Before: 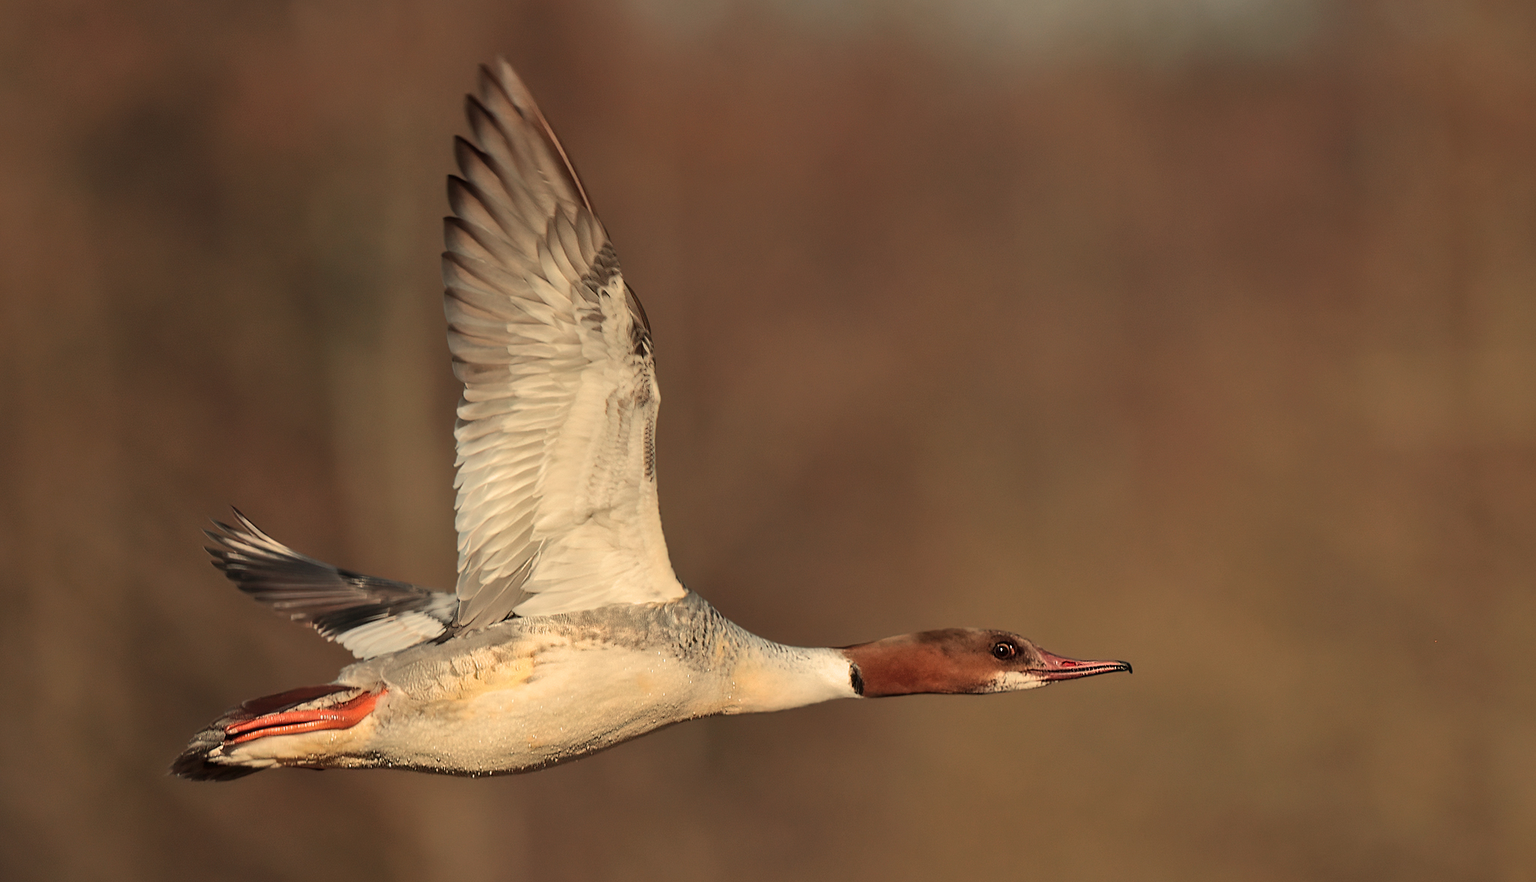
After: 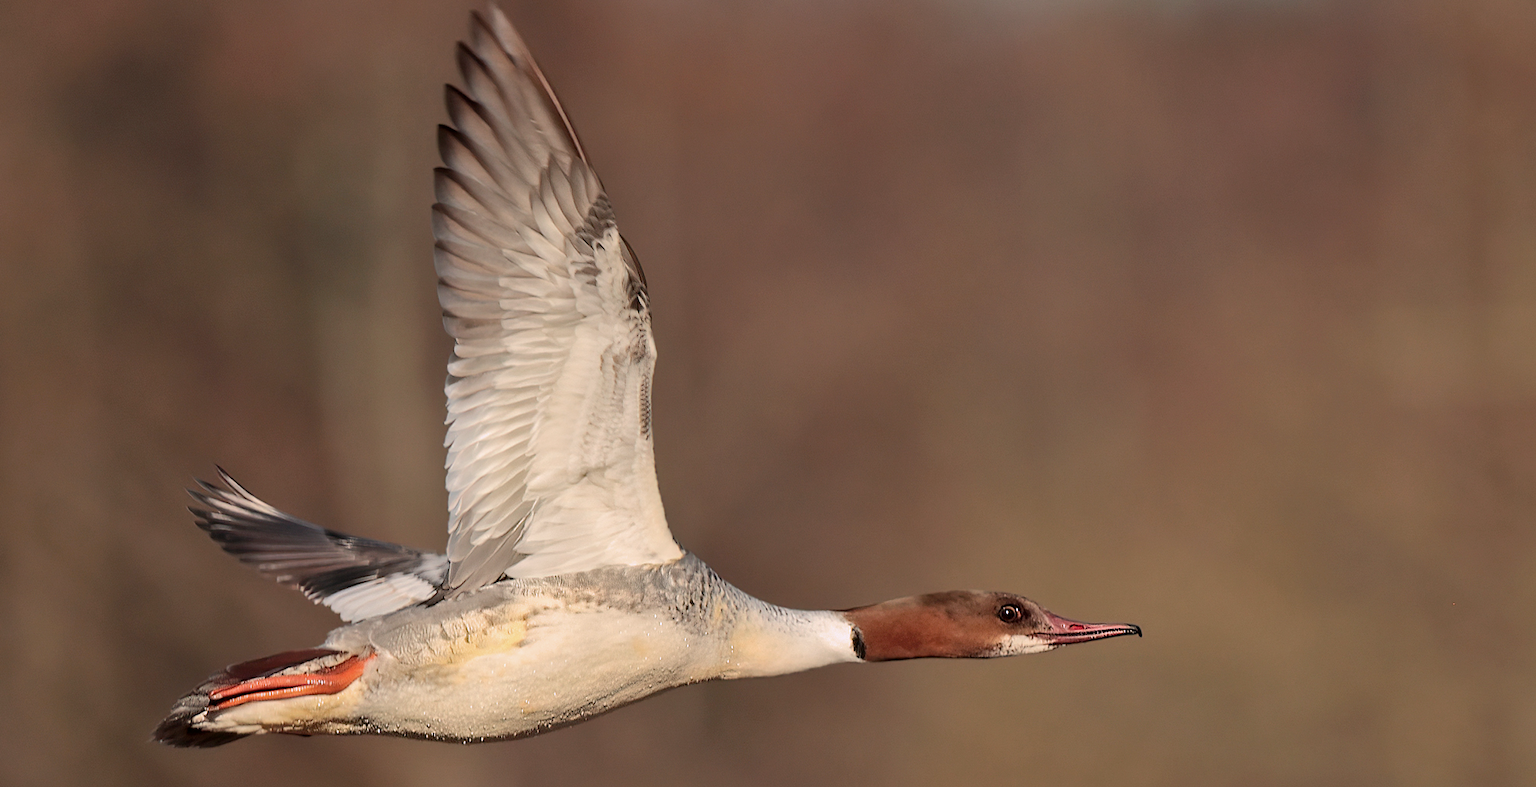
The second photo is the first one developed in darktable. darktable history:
crop: left 1.459%, top 6.179%, right 1.253%, bottom 6.916%
